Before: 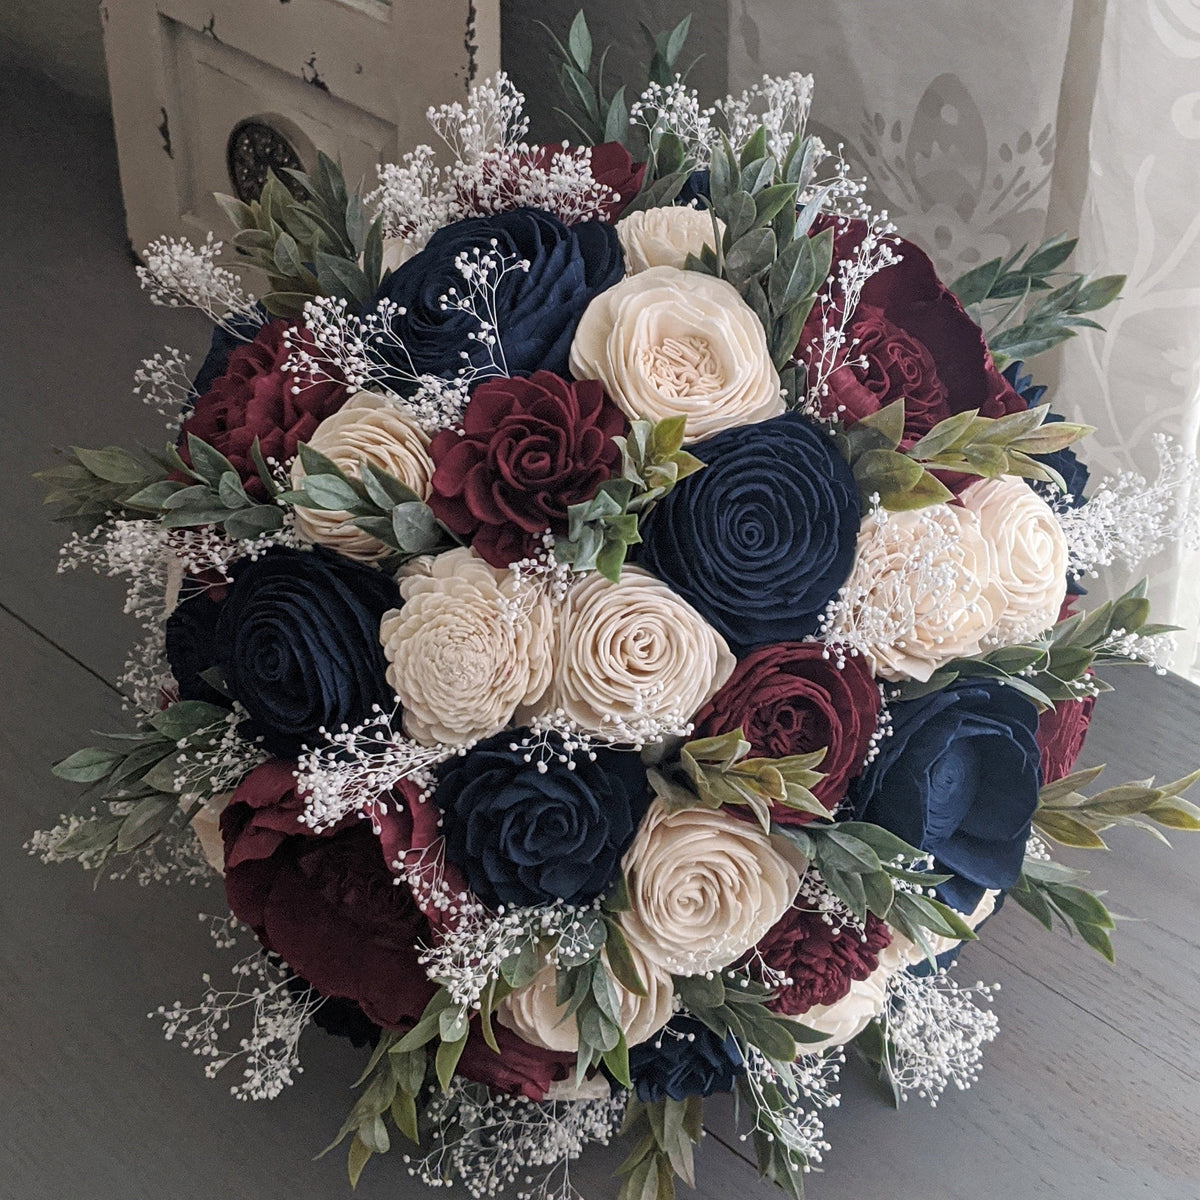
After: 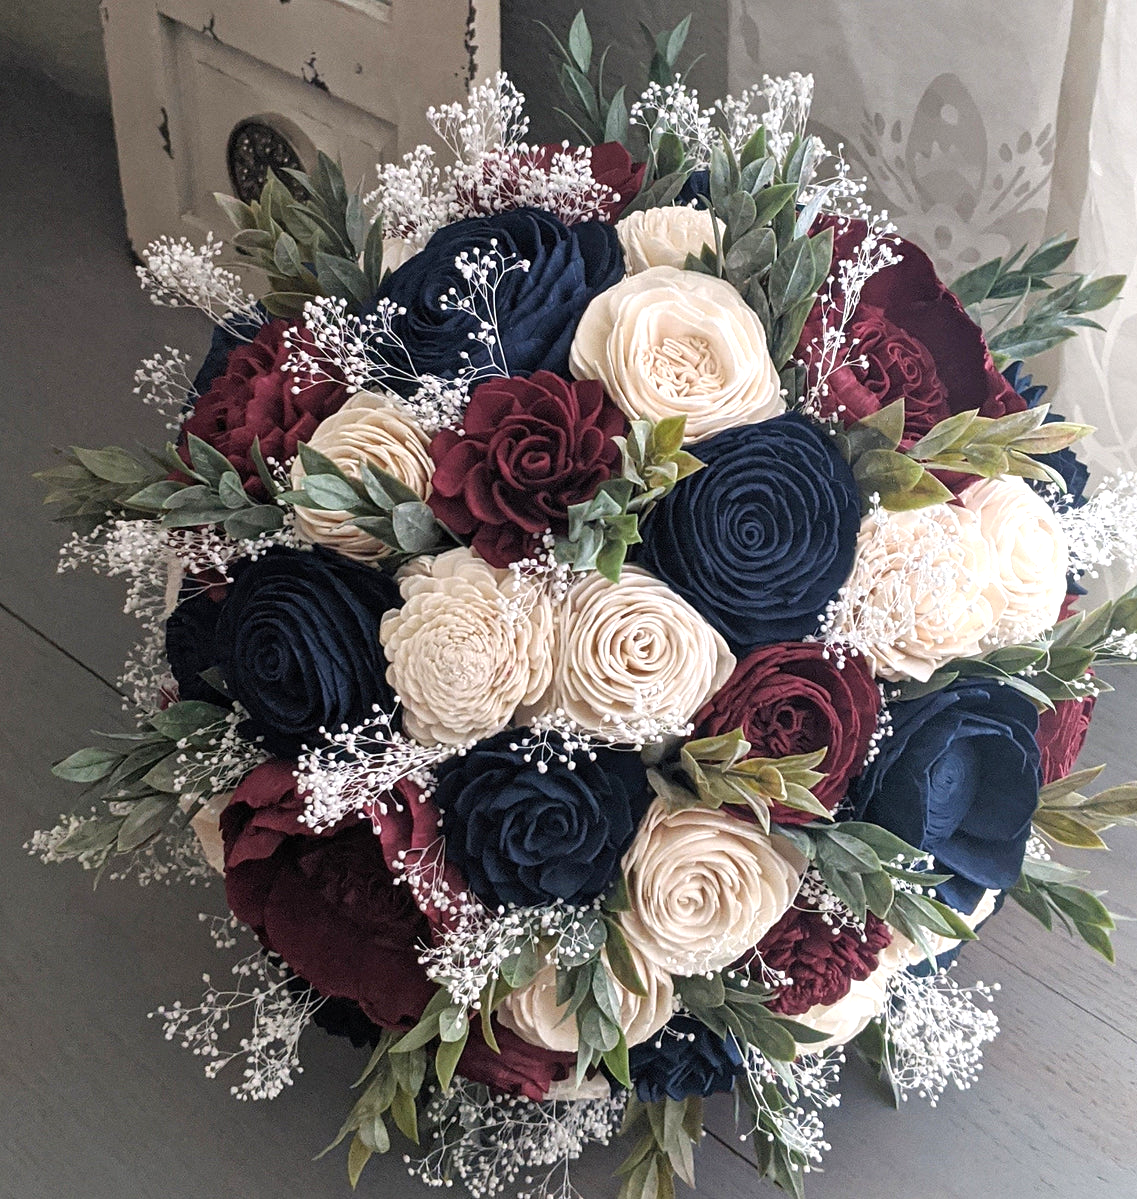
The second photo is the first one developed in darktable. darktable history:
crop and rotate: left 0%, right 5.172%
levels: levels [0, 0.43, 0.859]
